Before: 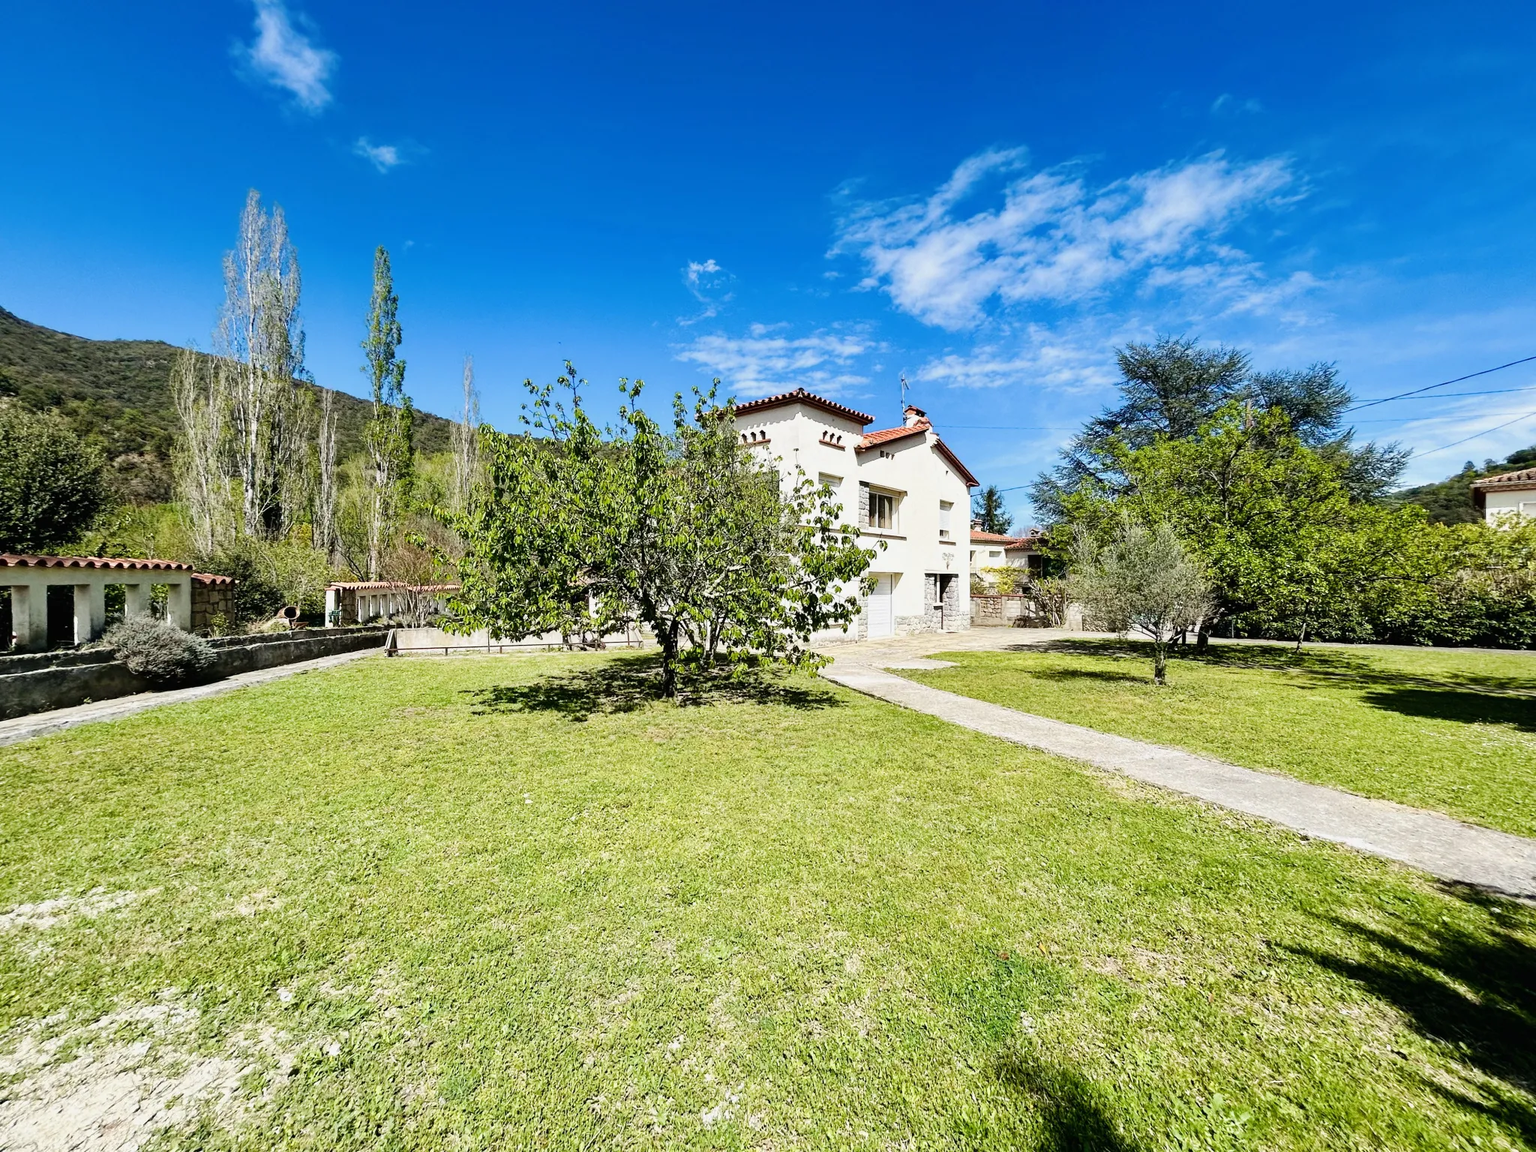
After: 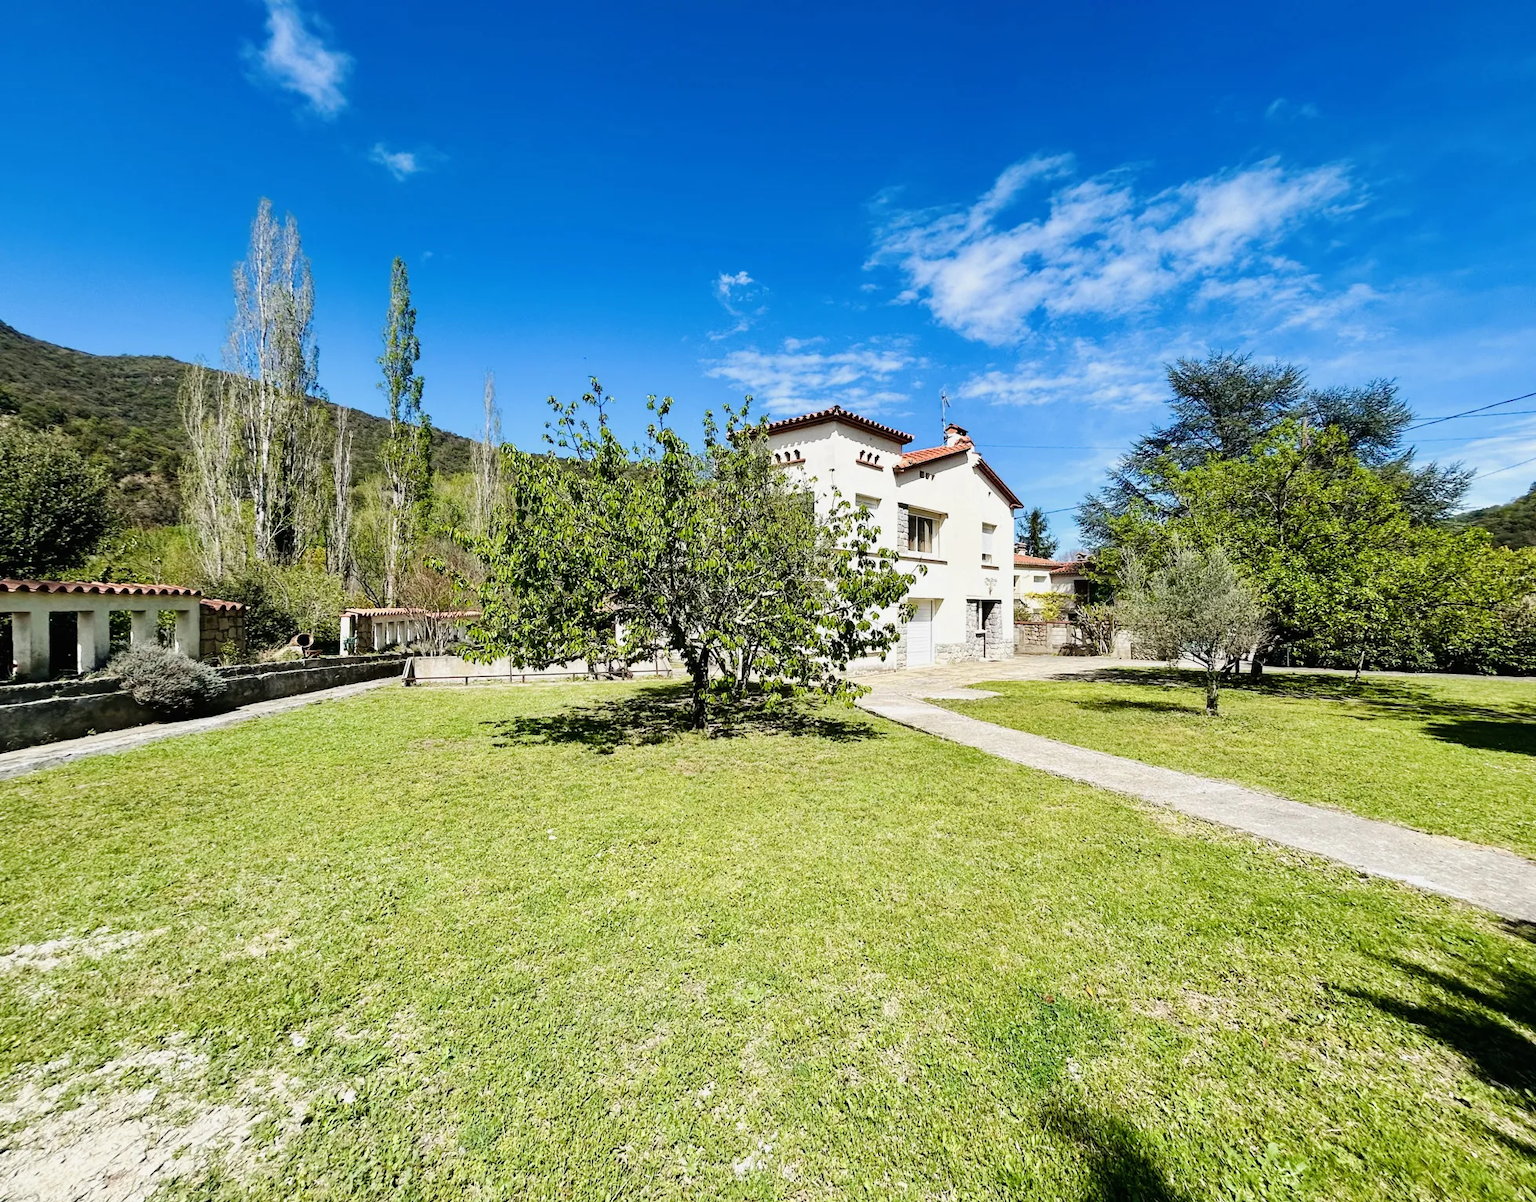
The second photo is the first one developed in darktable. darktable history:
crop: right 4.257%, bottom 0.036%
